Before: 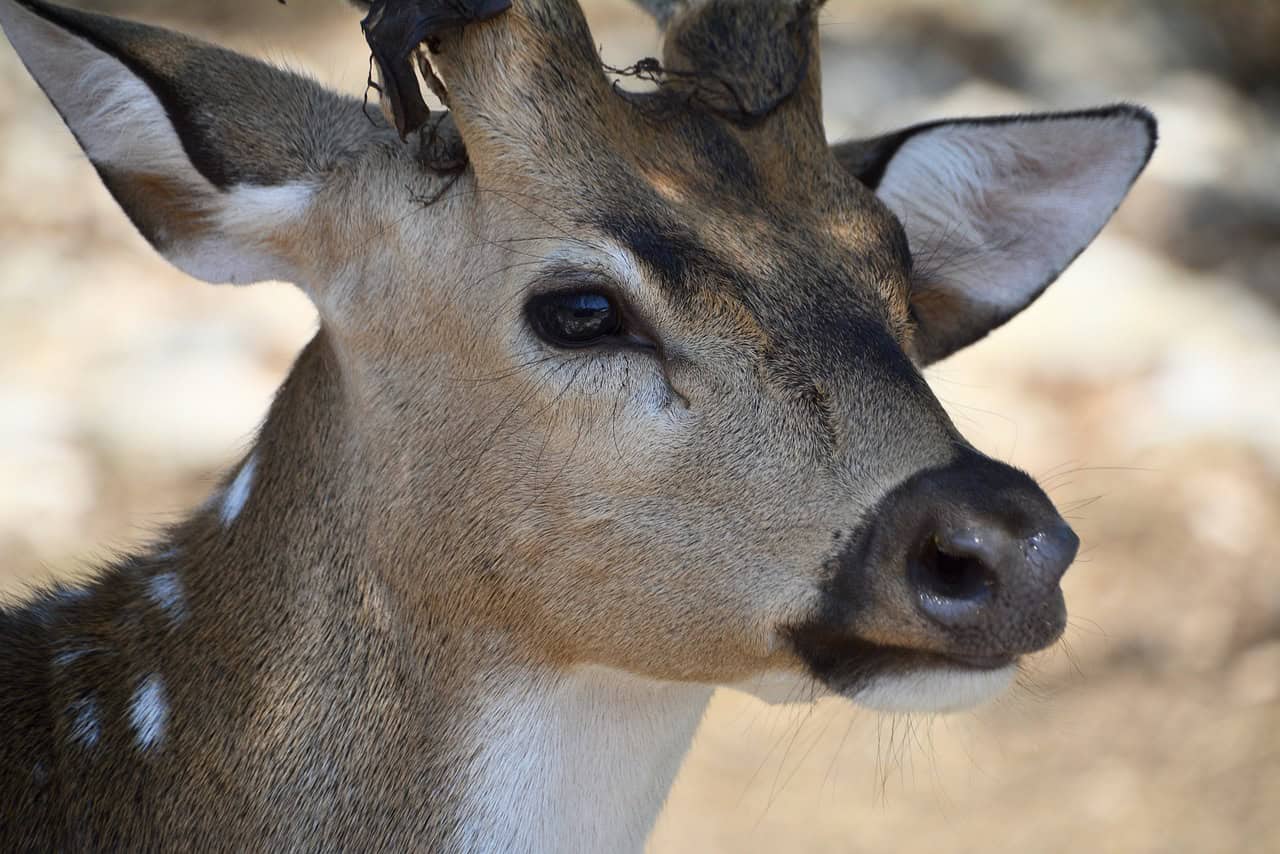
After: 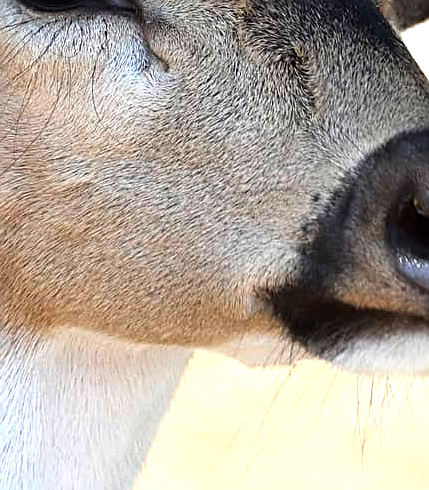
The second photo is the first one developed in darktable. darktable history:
sharpen: on, module defaults
crop: left 40.764%, top 39.495%, right 25.655%, bottom 3.028%
tone equalizer: -8 EV -1.09 EV, -7 EV -1.01 EV, -6 EV -0.891 EV, -5 EV -0.577 EV, -3 EV 0.556 EV, -2 EV 0.846 EV, -1 EV 0.989 EV, +0 EV 1.06 EV
